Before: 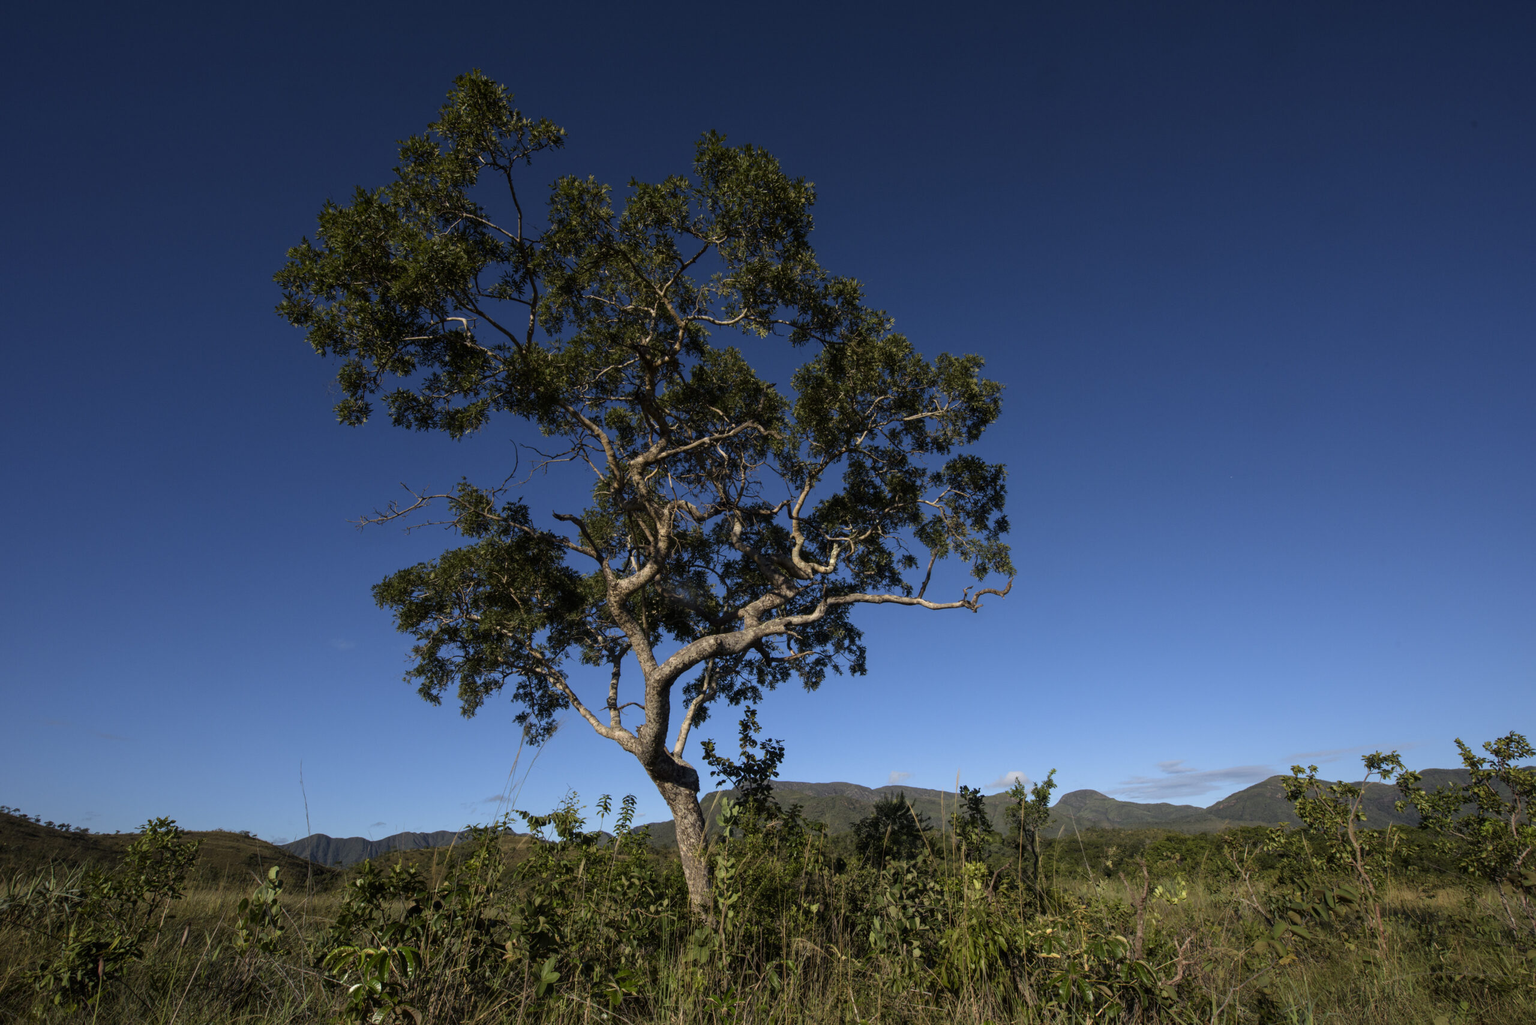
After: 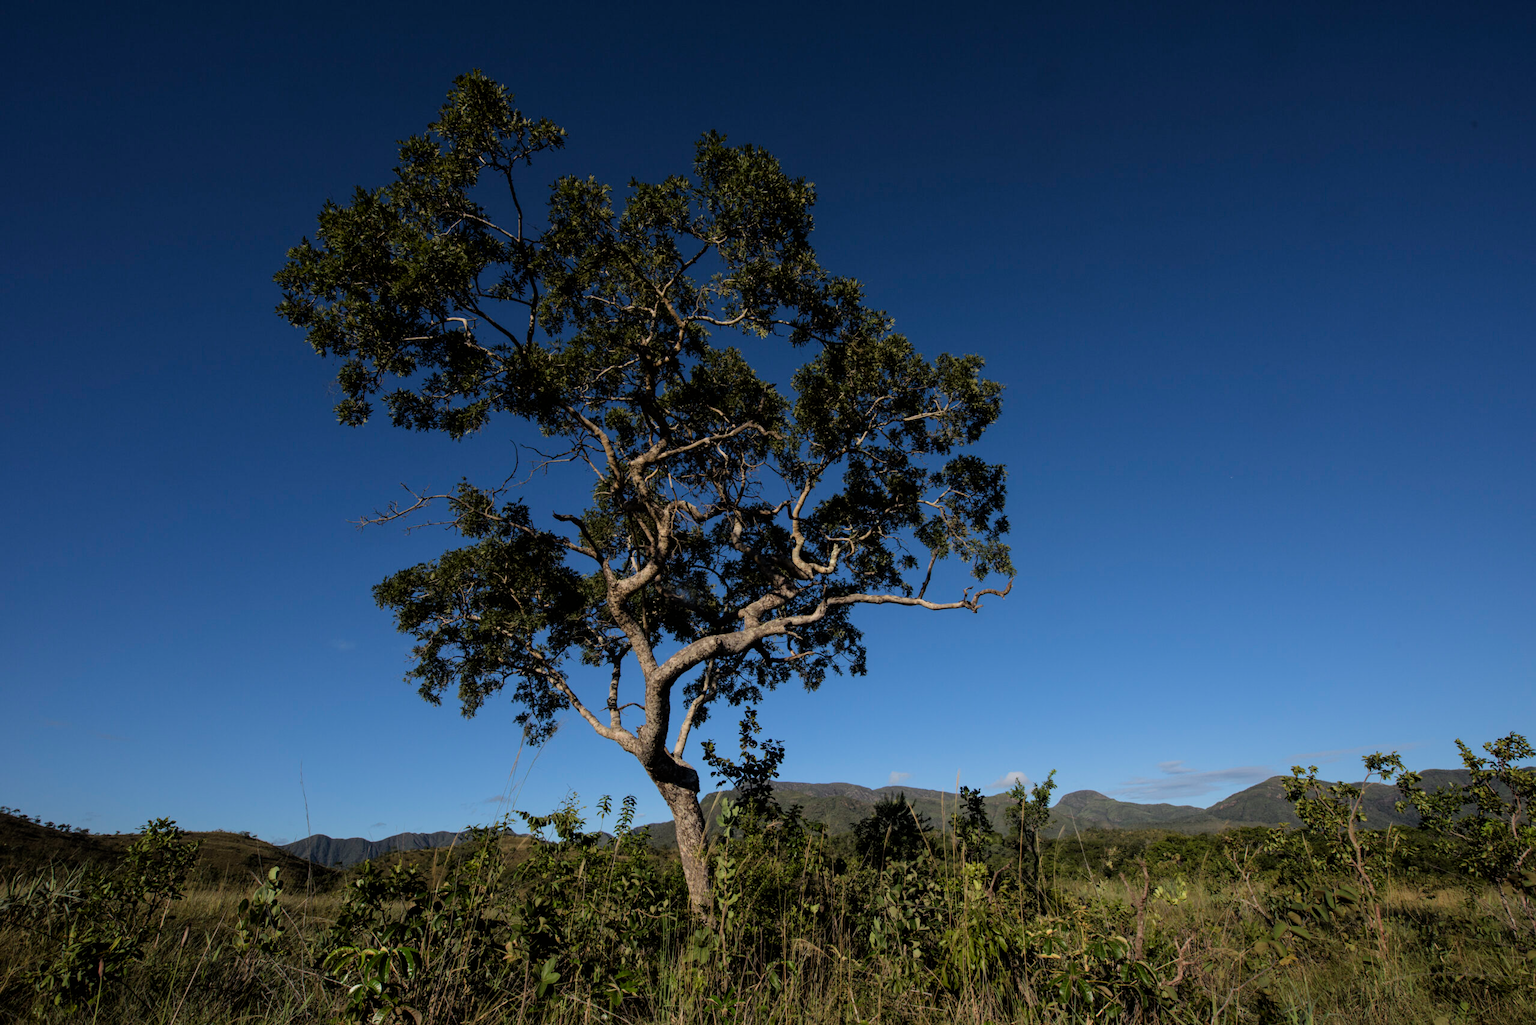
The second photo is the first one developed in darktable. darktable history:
filmic rgb: black relative exposure -7.98 EV, white relative exposure 3.82 EV, hardness 4.4, color science v6 (2022)
